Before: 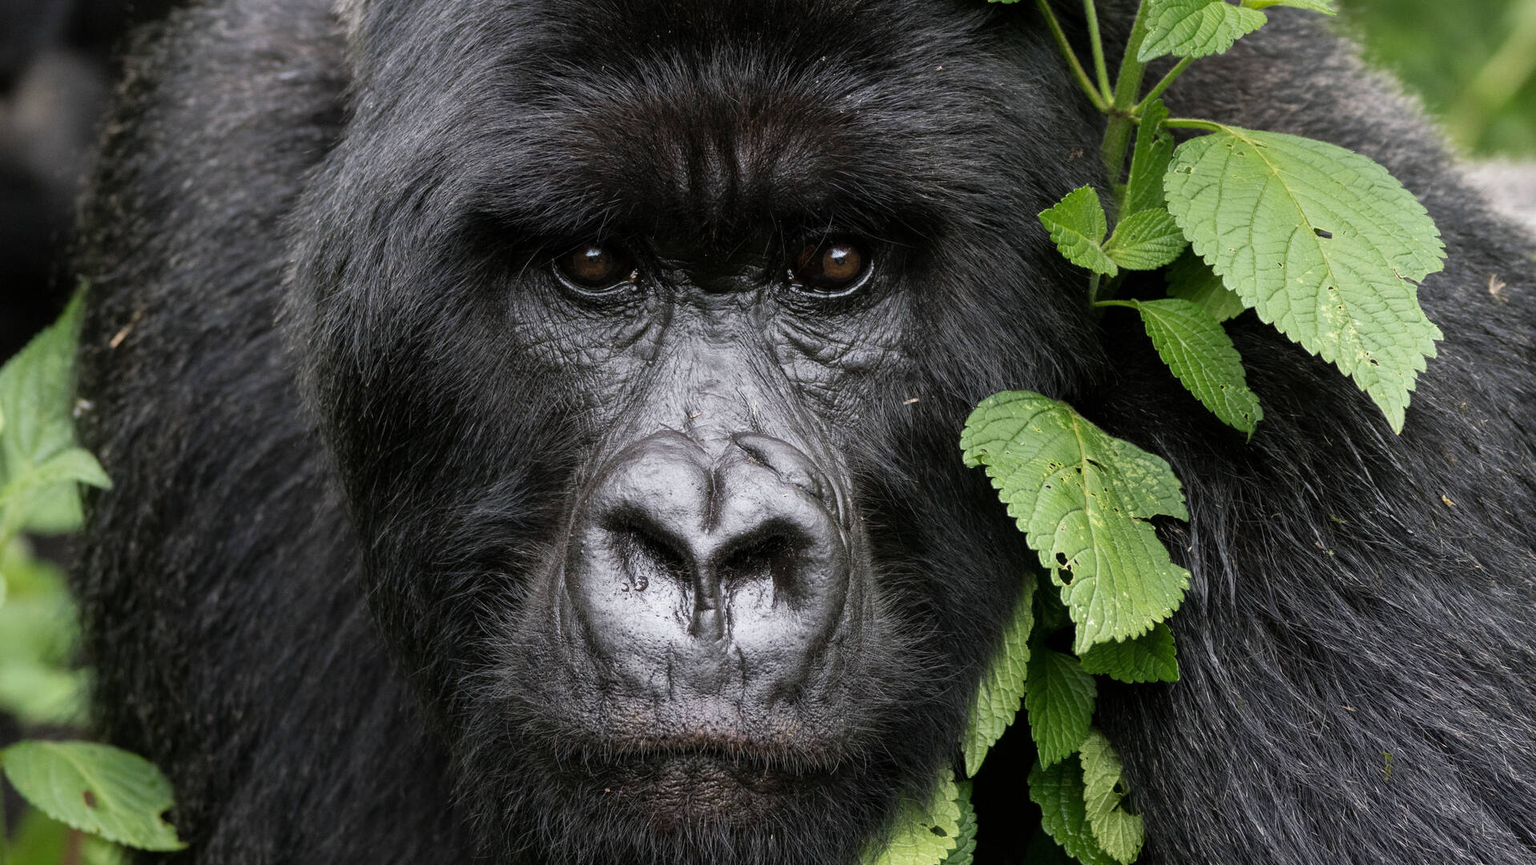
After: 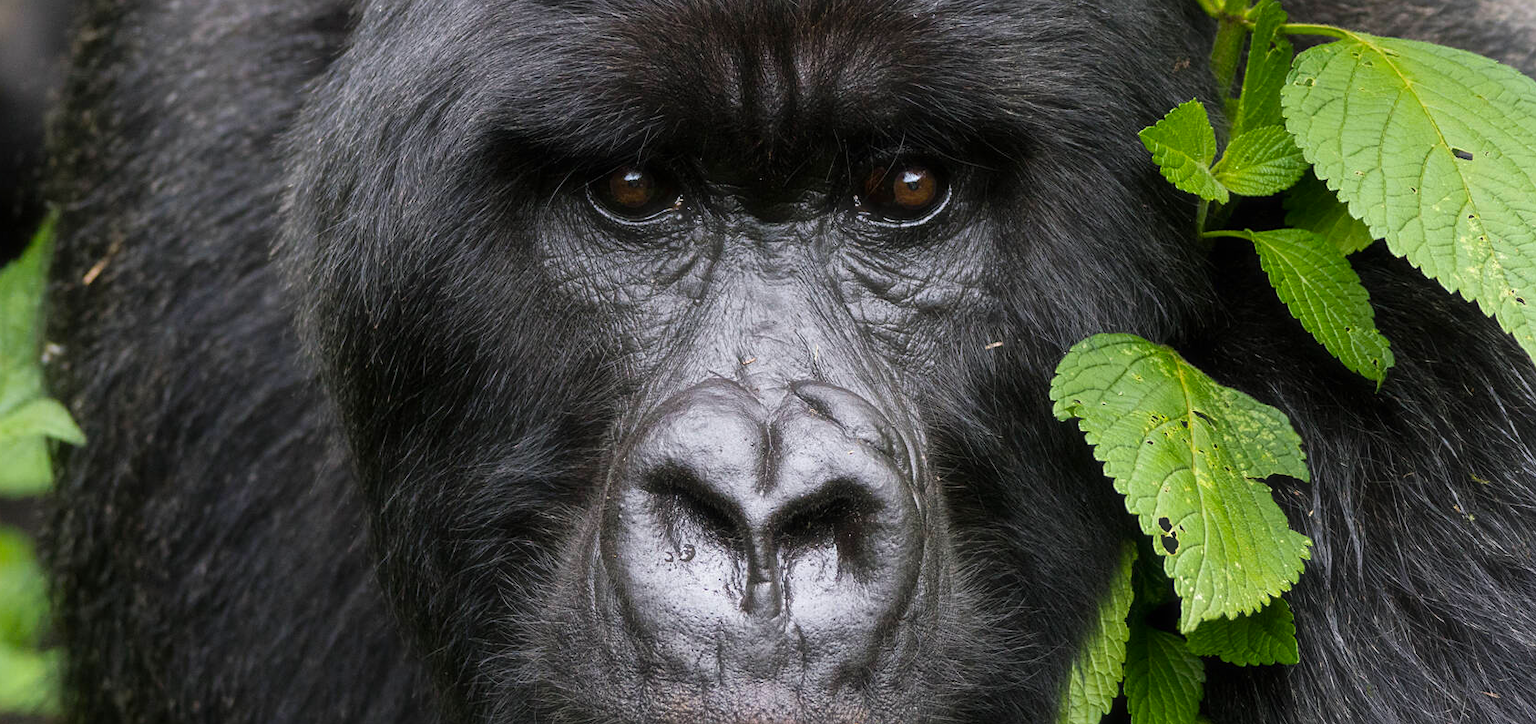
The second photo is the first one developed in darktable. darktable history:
color balance rgb: linear chroma grading › global chroma 13.3%, global vibrance 41.49%
sharpen: amount 0.2
crop and rotate: left 2.425%, top 11.305%, right 9.6%, bottom 15.08%
haze removal: strength -0.09, distance 0.358, compatibility mode true, adaptive false
